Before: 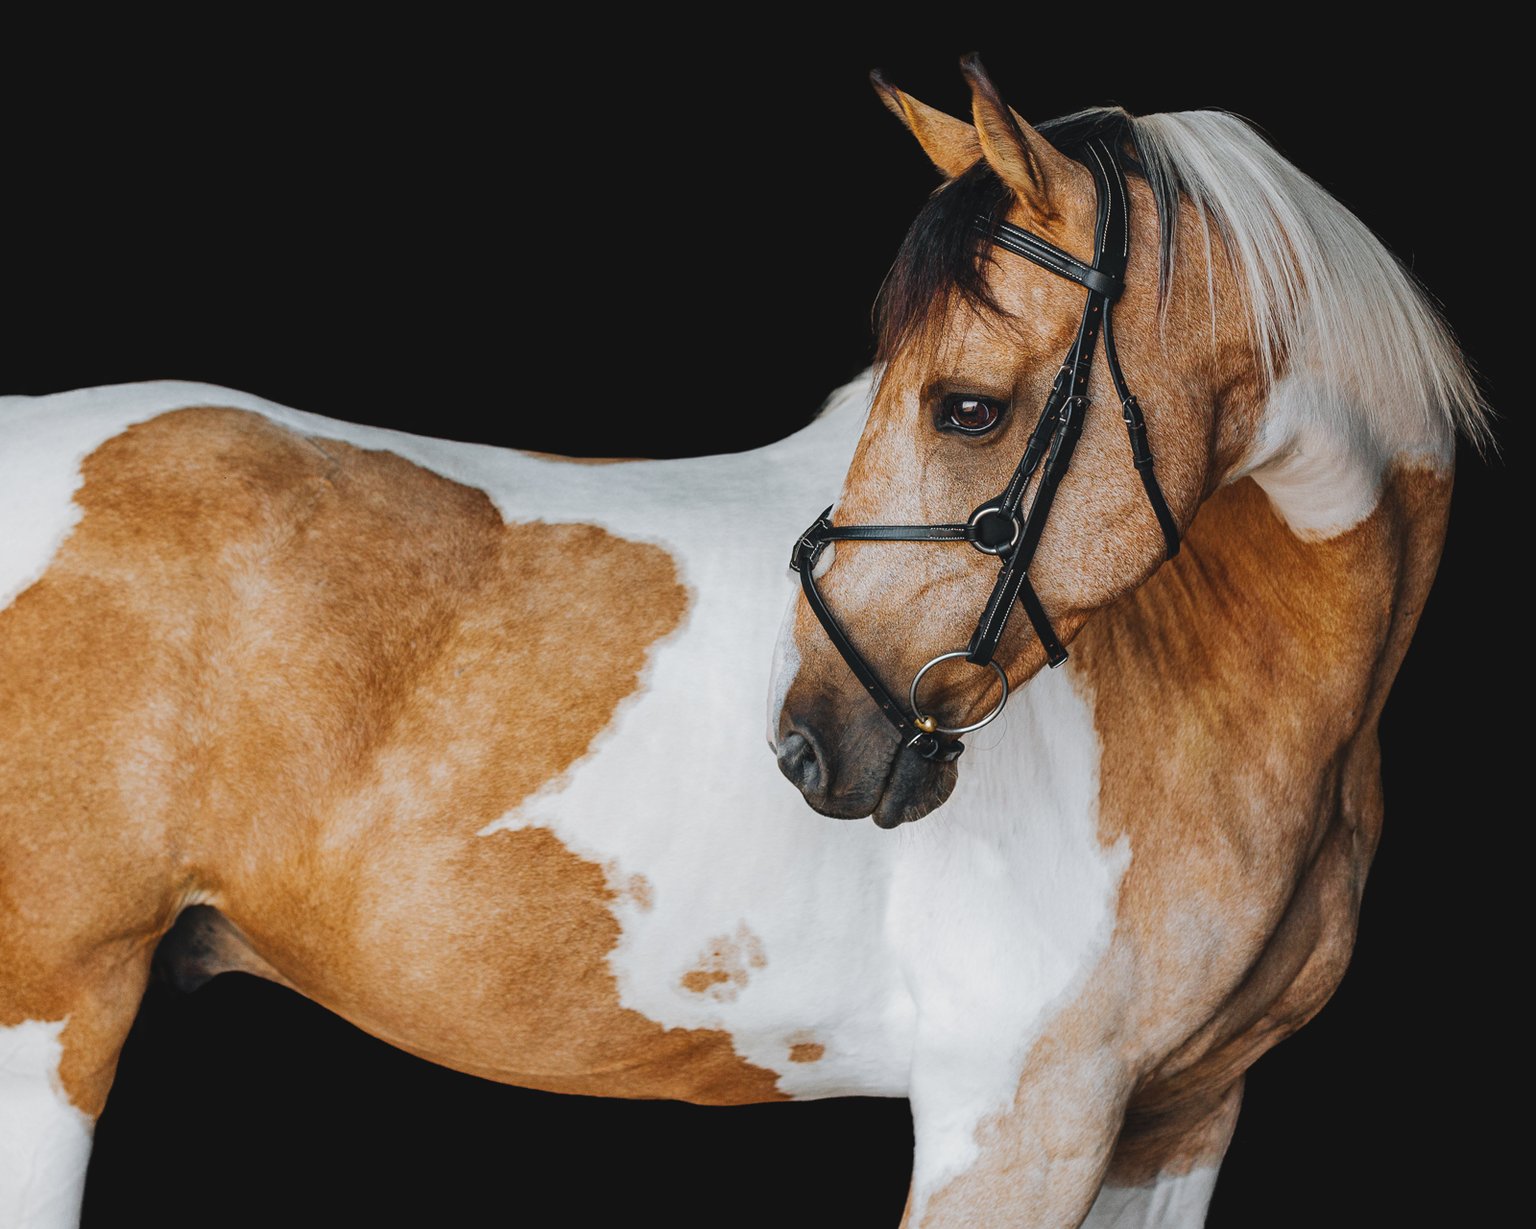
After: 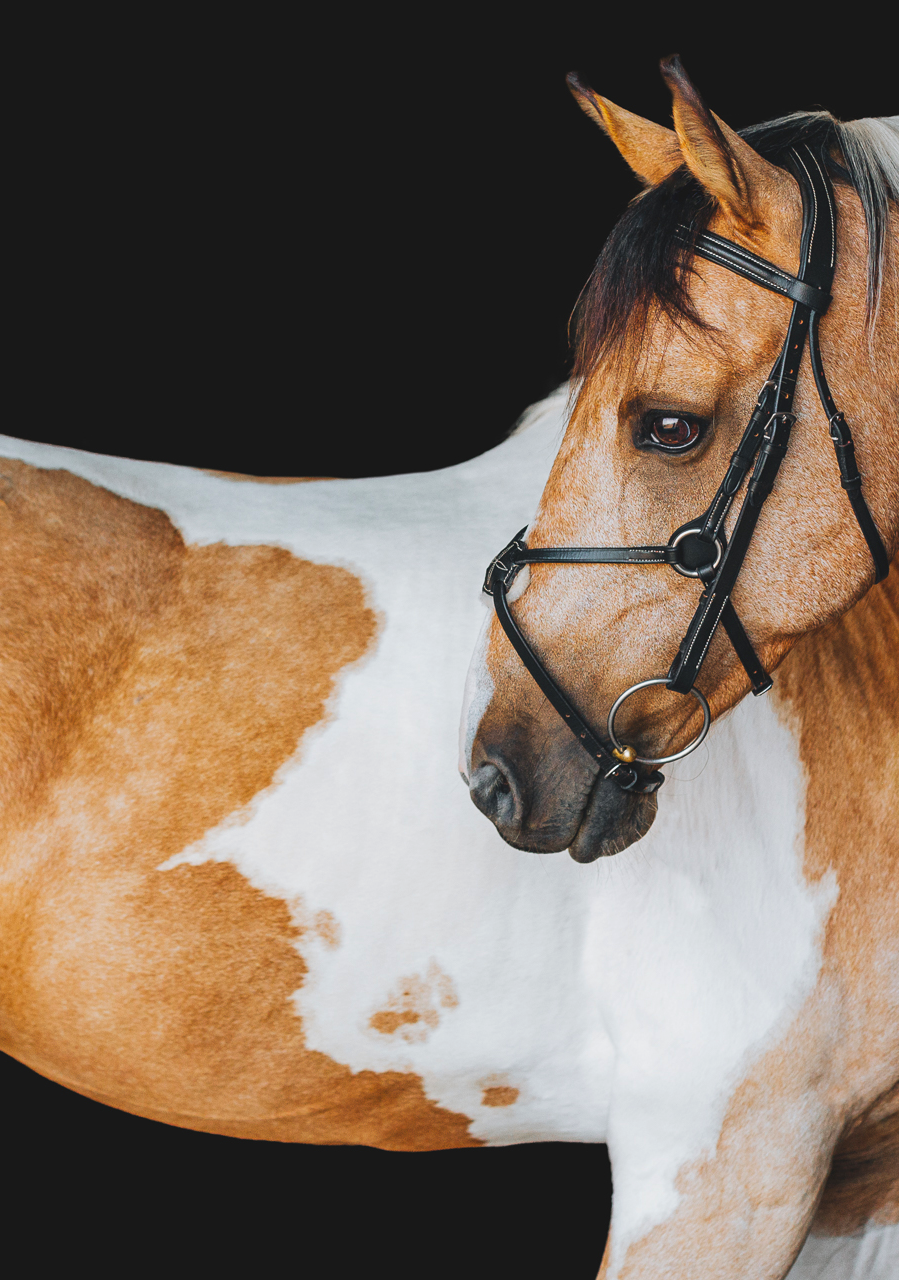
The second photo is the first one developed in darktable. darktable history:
contrast brightness saturation: contrast 0.071, brightness 0.084, saturation 0.179
crop: left 21.271%, right 22.482%
